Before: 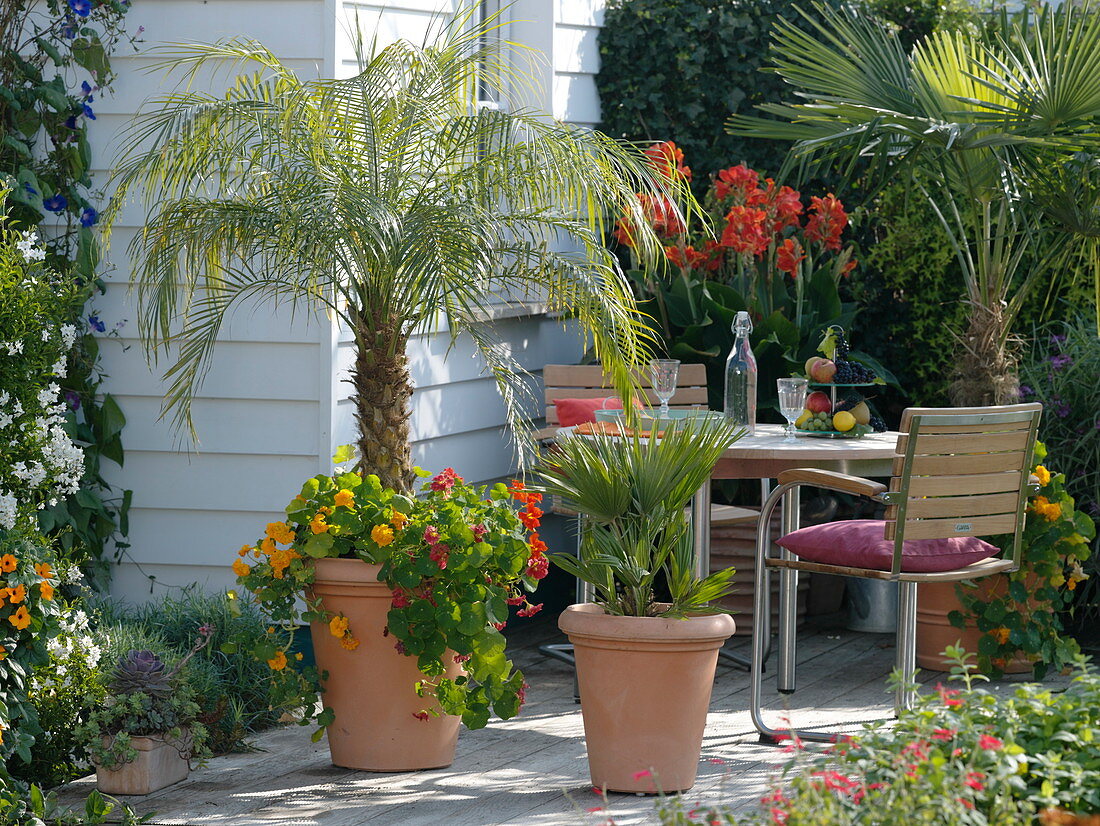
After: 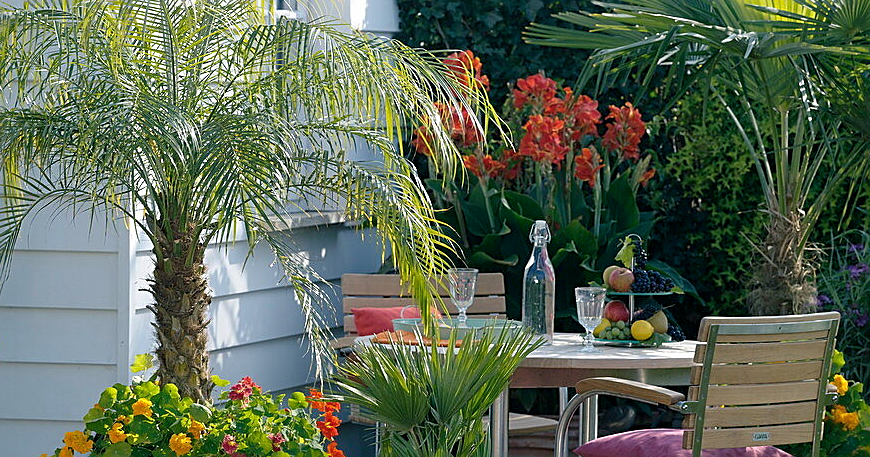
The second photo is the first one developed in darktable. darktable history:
color balance rgb: shadows lift › chroma 7.38%, shadows lift › hue 244.31°, perceptual saturation grading › global saturation 0.104%, global vibrance 10.286%, saturation formula JzAzBz (2021)
crop: left 18.418%, top 11.114%, right 2.437%, bottom 33.544%
sharpen: on, module defaults
exposure: black level correction 0.002, compensate highlight preservation false
